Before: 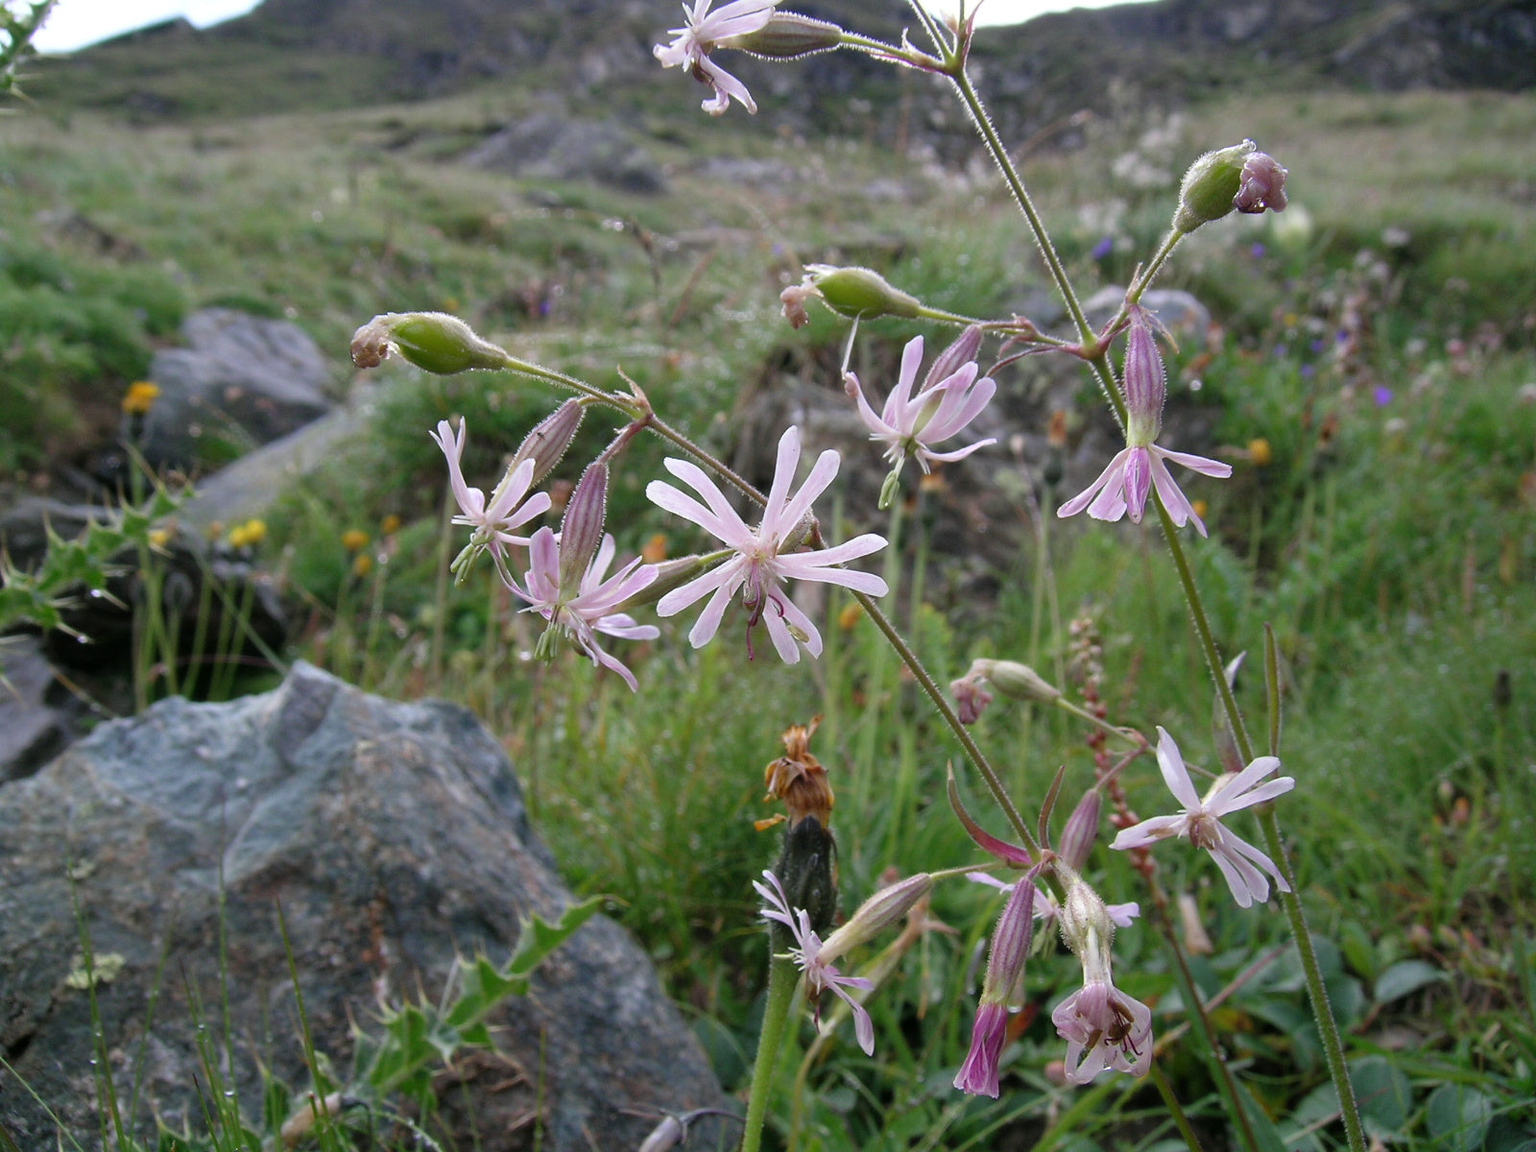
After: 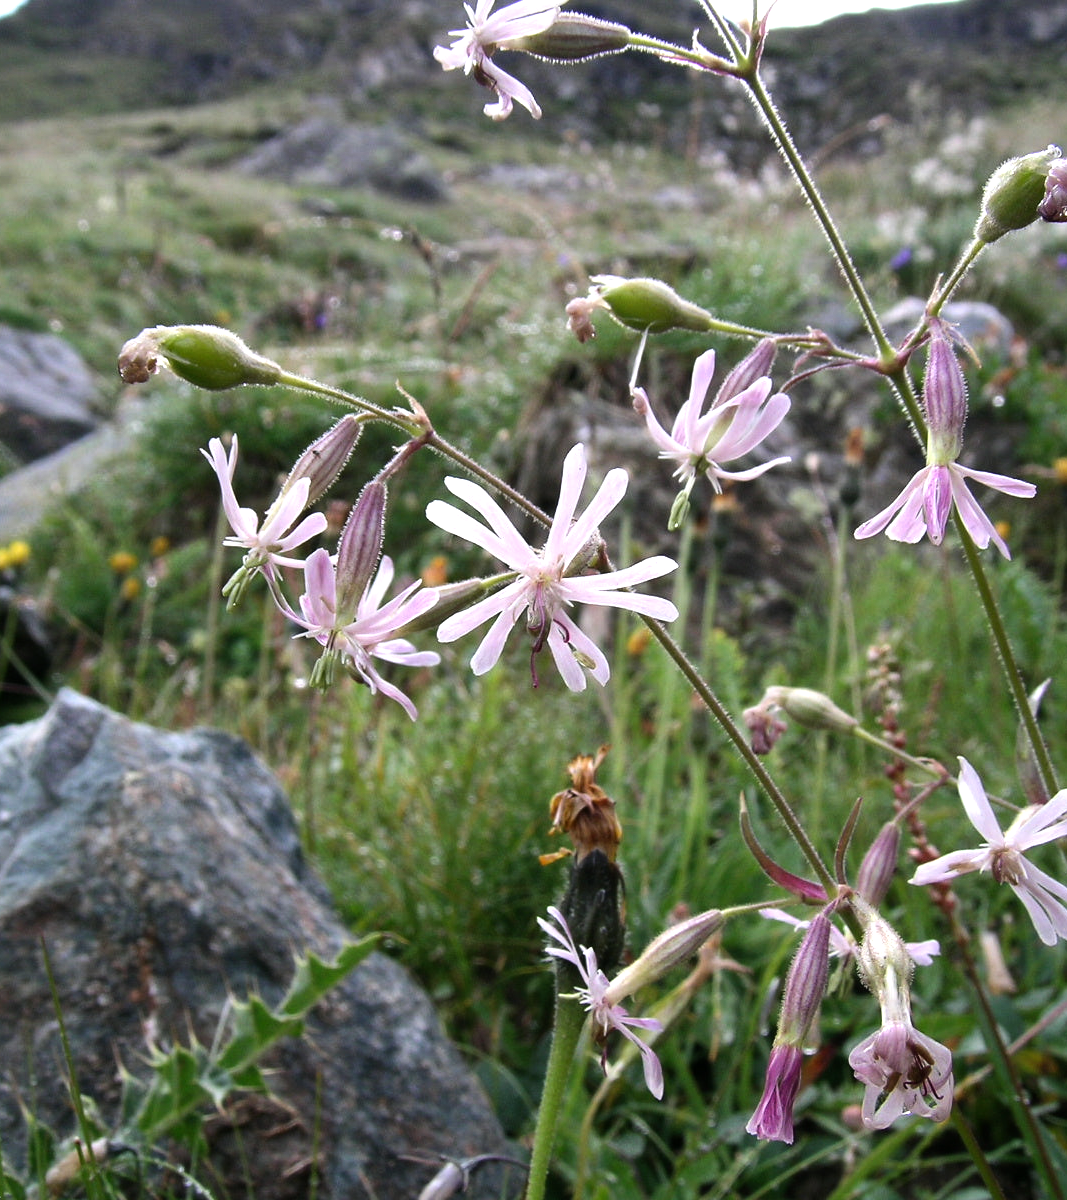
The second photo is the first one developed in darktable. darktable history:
tone equalizer: -8 EV -0.75 EV, -7 EV -0.7 EV, -6 EV -0.6 EV, -5 EV -0.4 EV, -3 EV 0.4 EV, -2 EV 0.6 EV, -1 EV 0.7 EV, +0 EV 0.75 EV, edges refinement/feathering 500, mask exposure compensation -1.57 EV, preserve details no
crop and rotate: left 15.446%, right 17.836%
